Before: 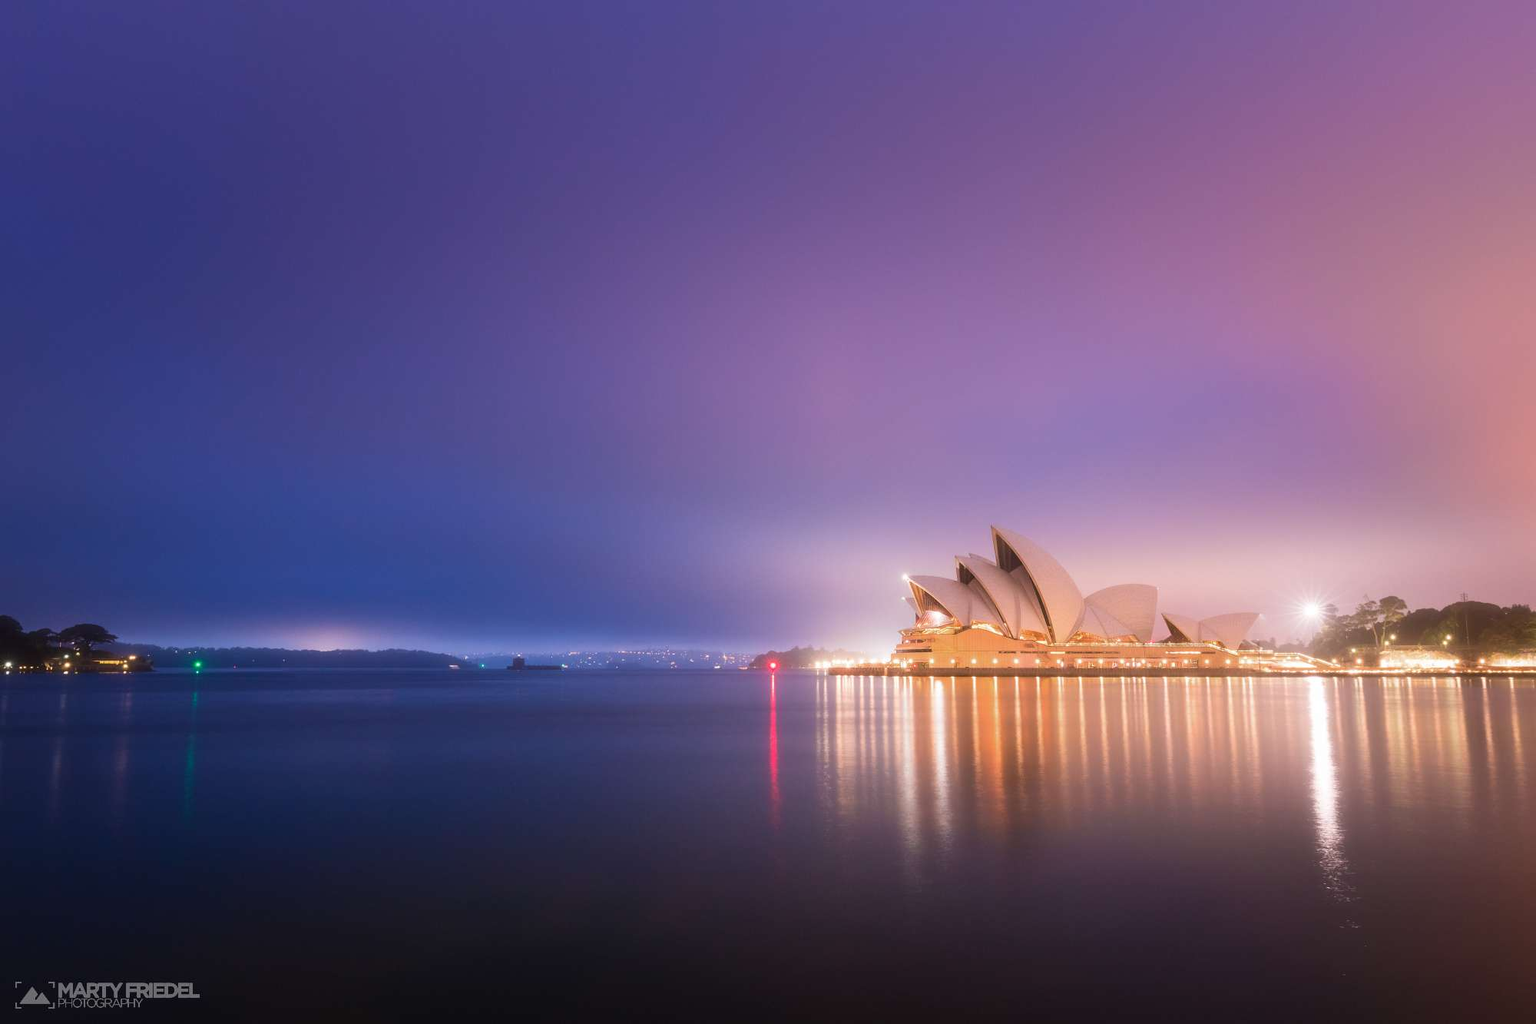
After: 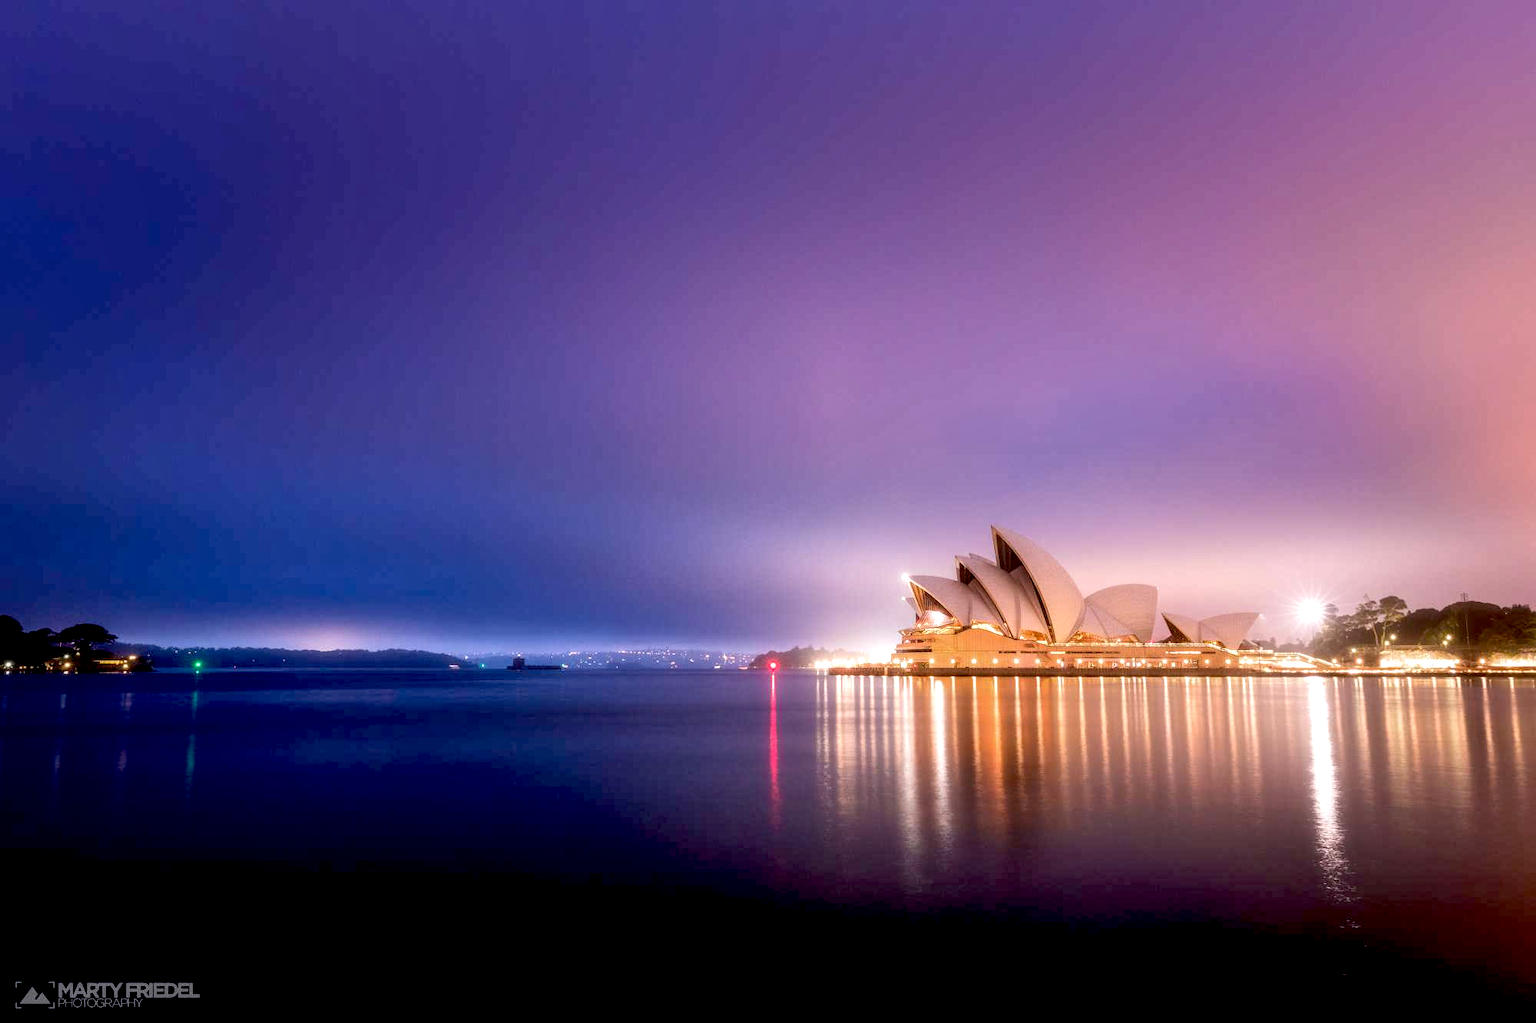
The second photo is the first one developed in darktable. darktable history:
local contrast: highlights 20%, detail 150%
exposure: black level correction 0.025, exposure 0.182 EV, compensate highlight preservation false
